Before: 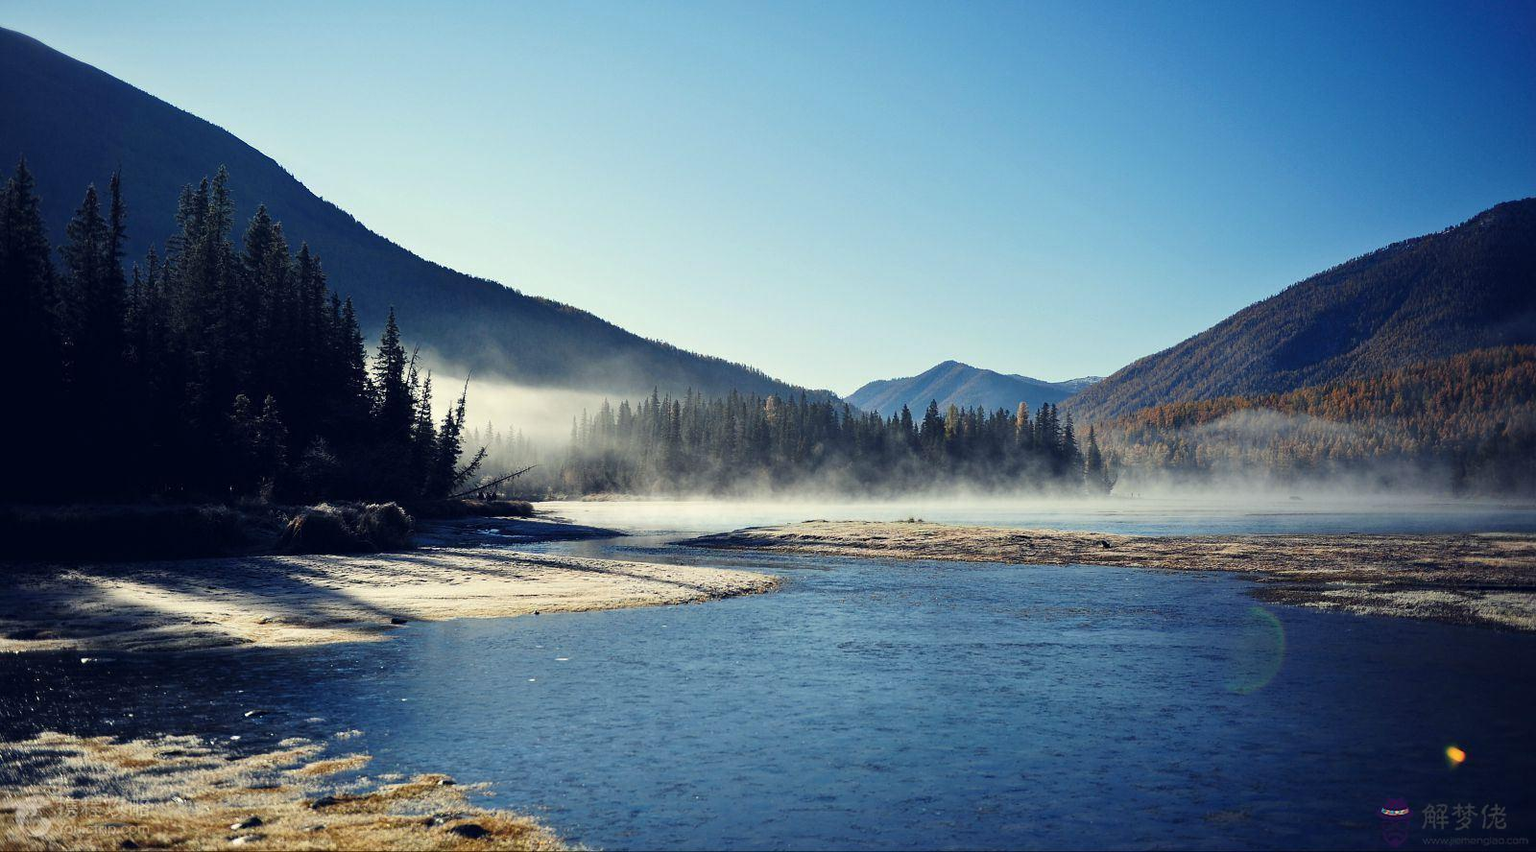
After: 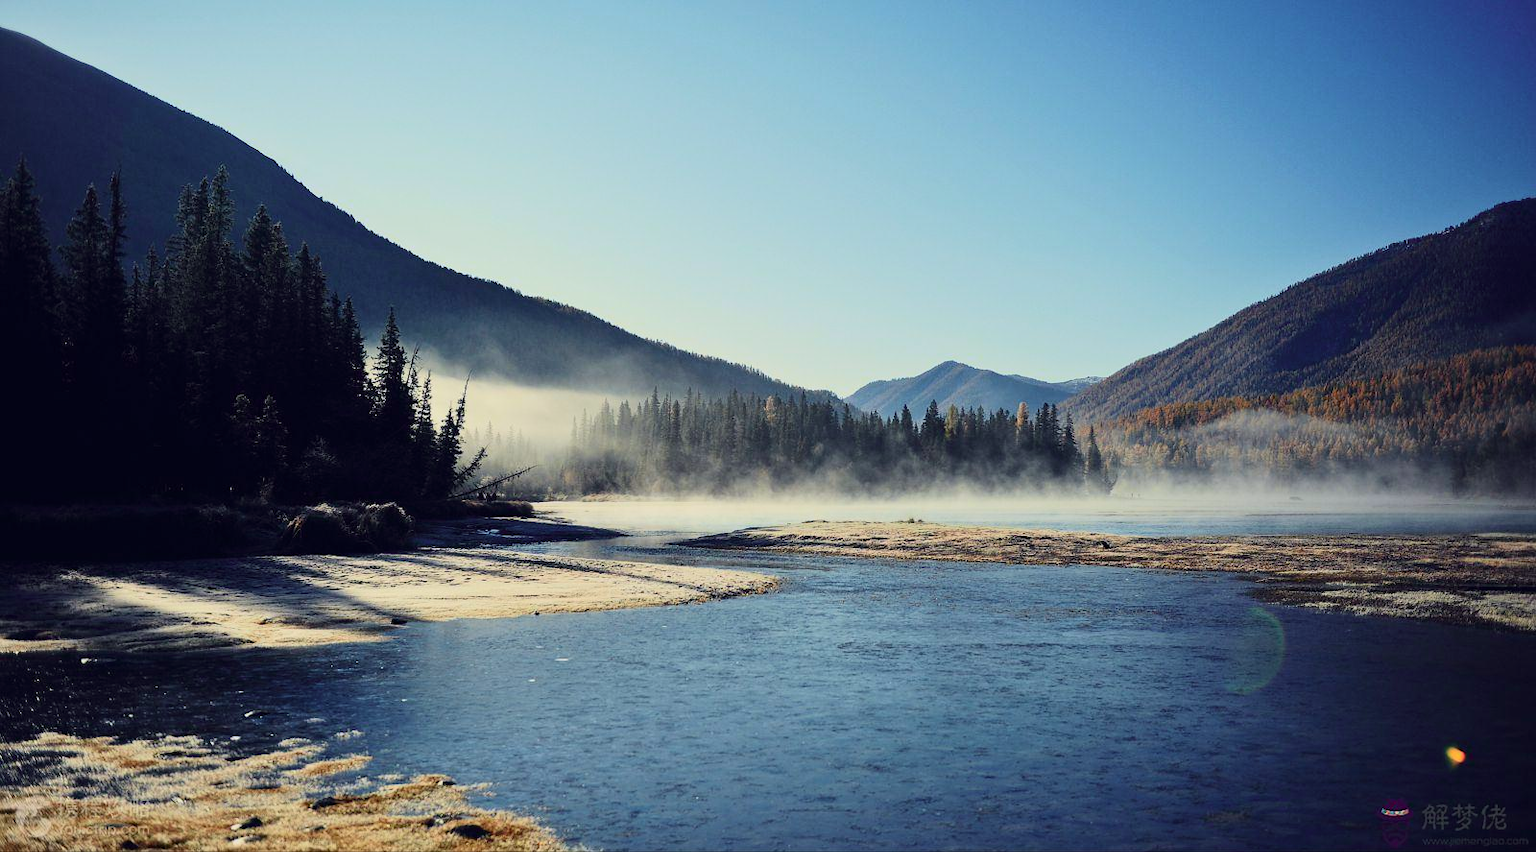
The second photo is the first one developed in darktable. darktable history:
tone curve: curves: ch0 [(0, 0) (0.091, 0.074) (0.184, 0.168) (0.491, 0.519) (0.748, 0.765) (1, 0.919)]; ch1 [(0, 0) (0.179, 0.173) (0.322, 0.32) (0.424, 0.424) (0.502, 0.504) (0.56, 0.578) (0.631, 0.667) (0.777, 0.806) (1, 1)]; ch2 [(0, 0) (0.434, 0.447) (0.483, 0.487) (0.547, 0.564) (0.676, 0.673) (1, 1)], color space Lab, independent channels, preserve colors none
